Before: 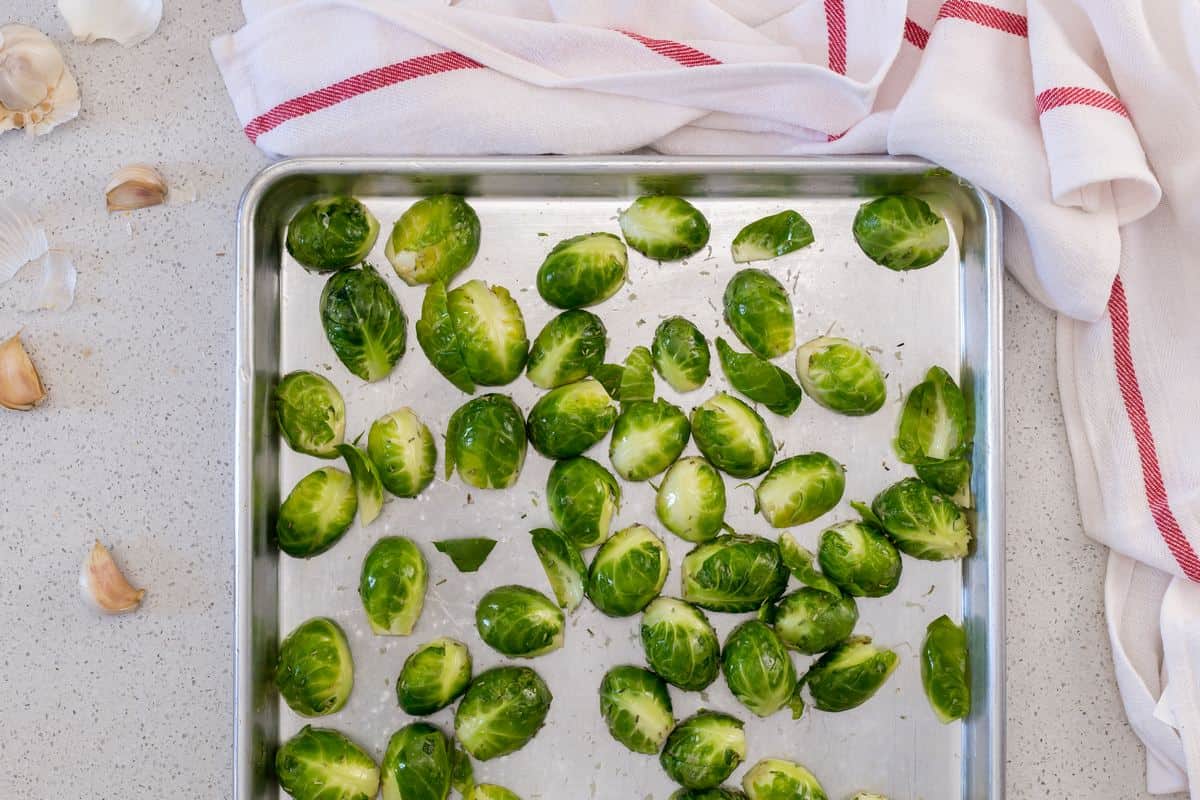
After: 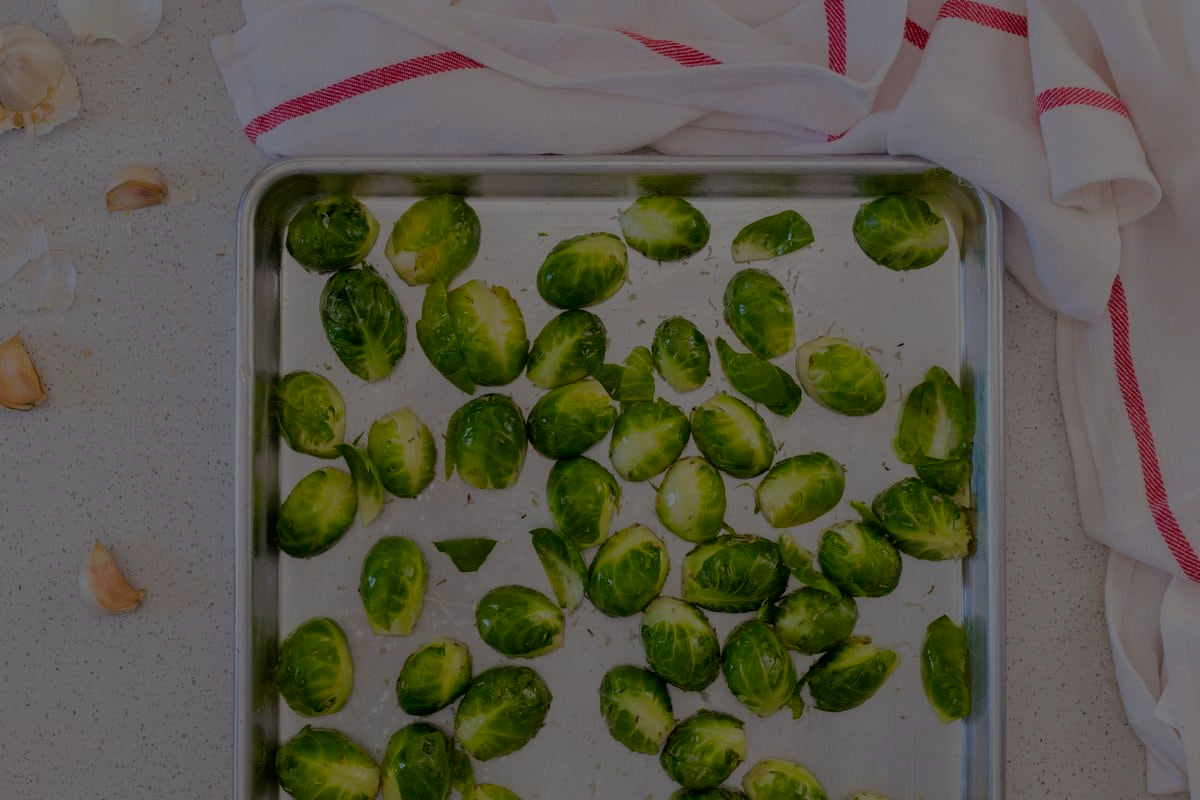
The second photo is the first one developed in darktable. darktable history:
contrast brightness saturation: saturation 0.103
color balance rgb: power › chroma 0.323%, power › hue 24.76°, perceptual saturation grading › global saturation 17.829%, perceptual brilliance grading › global brilliance -47.57%, global vibrance 11.11%
